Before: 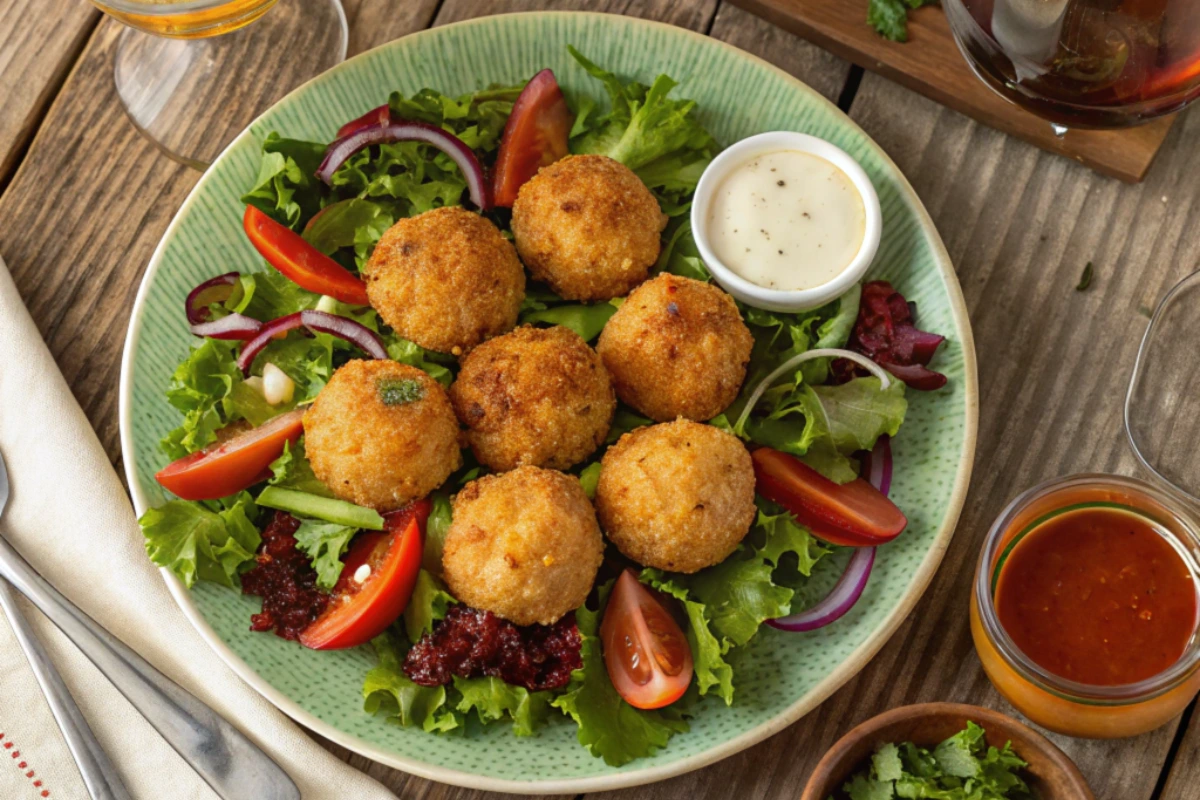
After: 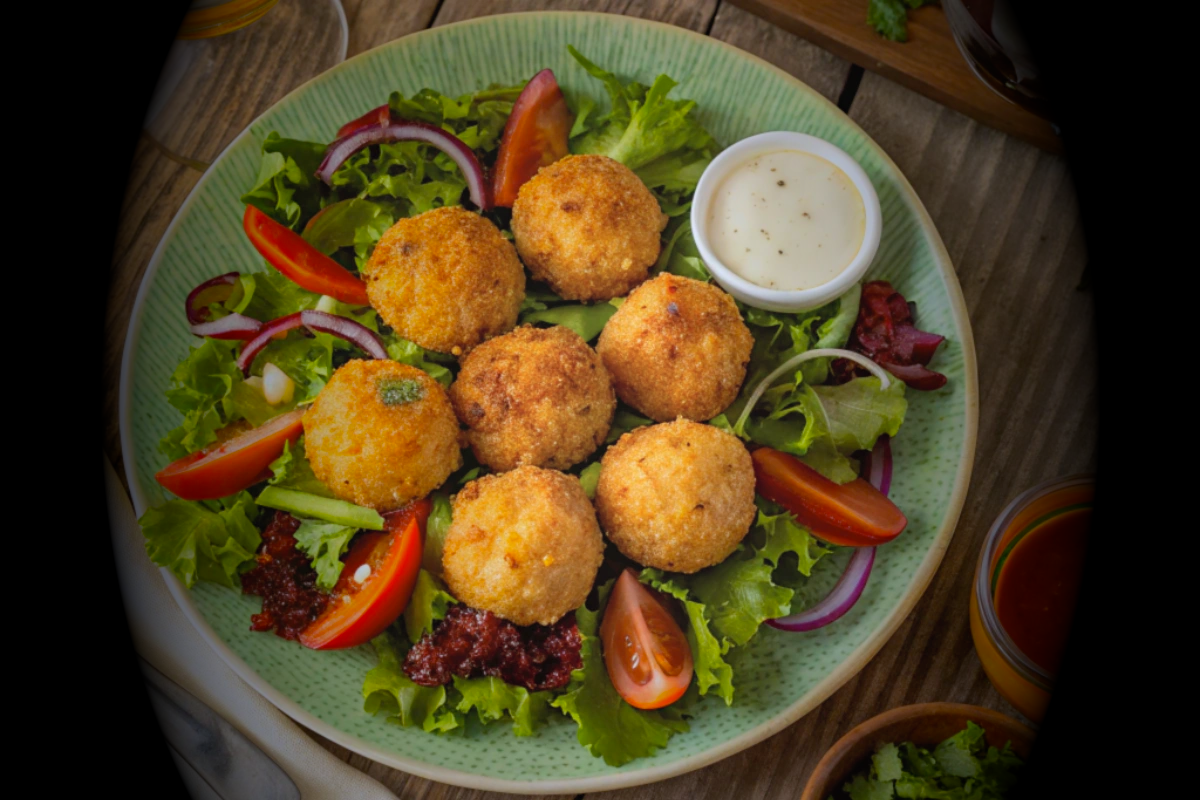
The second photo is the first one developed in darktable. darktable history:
vignetting: fall-off start 15.9%, fall-off radius 100%, brightness -1, saturation 0.5, width/height ratio 0.719
white balance: red 0.984, blue 1.059
contrast brightness saturation: brightness 0.15
